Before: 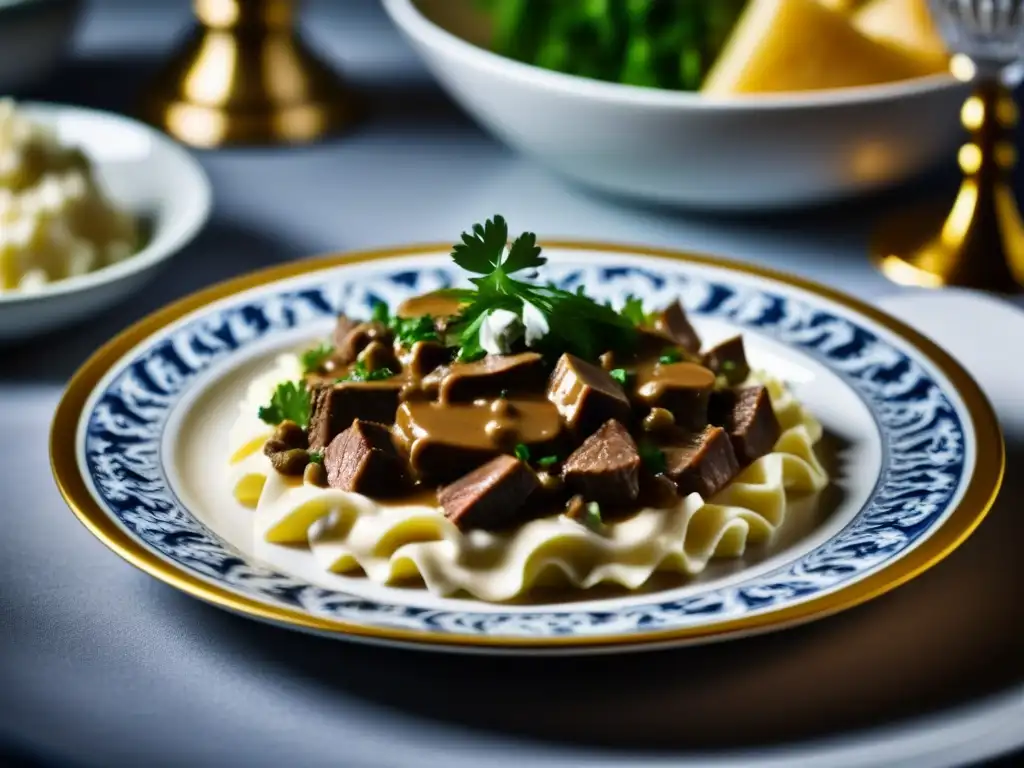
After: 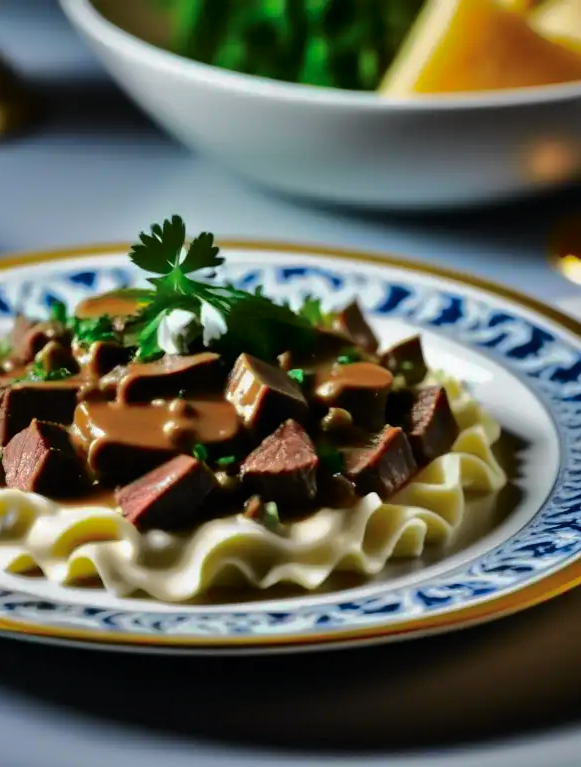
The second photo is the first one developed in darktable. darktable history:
levels: mode automatic
tone curve: curves: ch0 [(0, 0) (0.058, 0.037) (0.214, 0.183) (0.304, 0.288) (0.561, 0.554) (0.687, 0.677) (0.768, 0.768) (0.858, 0.861) (0.987, 0.945)]; ch1 [(0, 0) (0.172, 0.123) (0.312, 0.296) (0.432, 0.448) (0.471, 0.469) (0.502, 0.5) (0.521, 0.505) (0.565, 0.569) (0.663, 0.663) (0.703, 0.721) (0.857, 0.917) (1, 1)]; ch2 [(0, 0) (0.411, 0.424) (0.485, 0.497) (0.502, 0.5) (0.517, 0.511) (0.556, 0.551) (0.626, 0.594) (0.709, 0.661) (1, 1)], color space Lab, independent channels, preserve colors none
shadows and highlights: shadows 24.91, highlights -69.15
crop: left 31.518%, top 0.023%, right 11.726%
contrast brightness saturation: contrast 0.04, saturation 0.164
